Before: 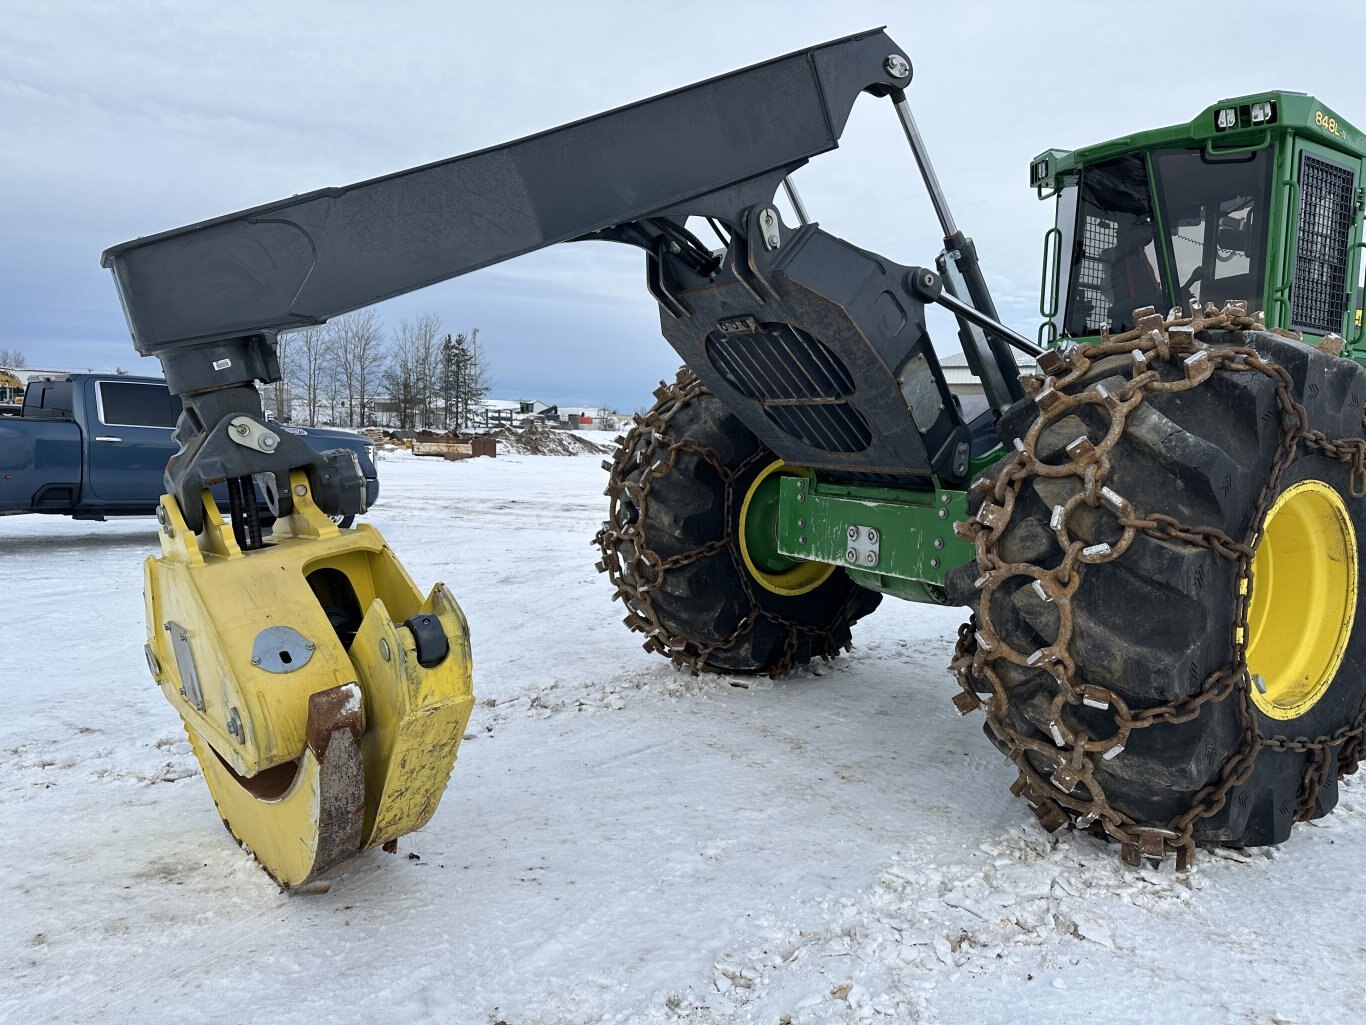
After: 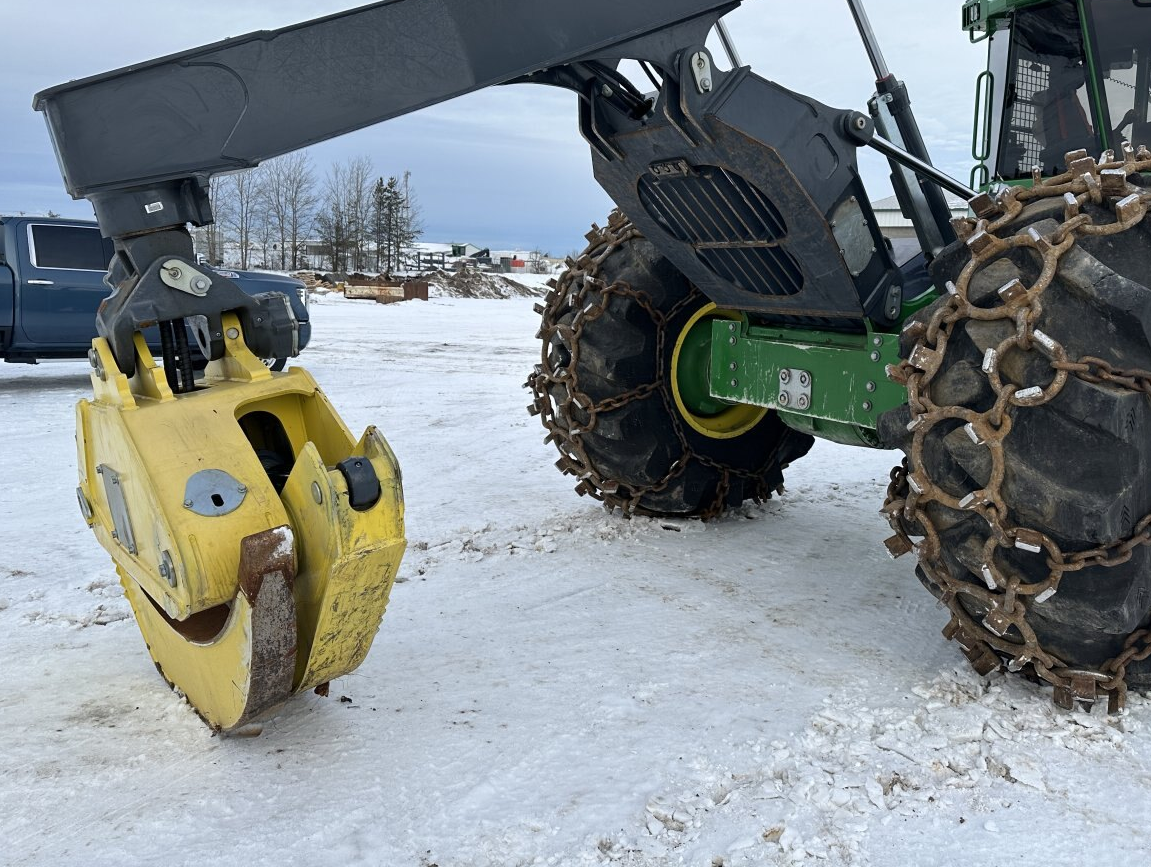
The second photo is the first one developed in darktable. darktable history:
crop and rotate: left 5.01%, top 15.395%, right 10.659%
